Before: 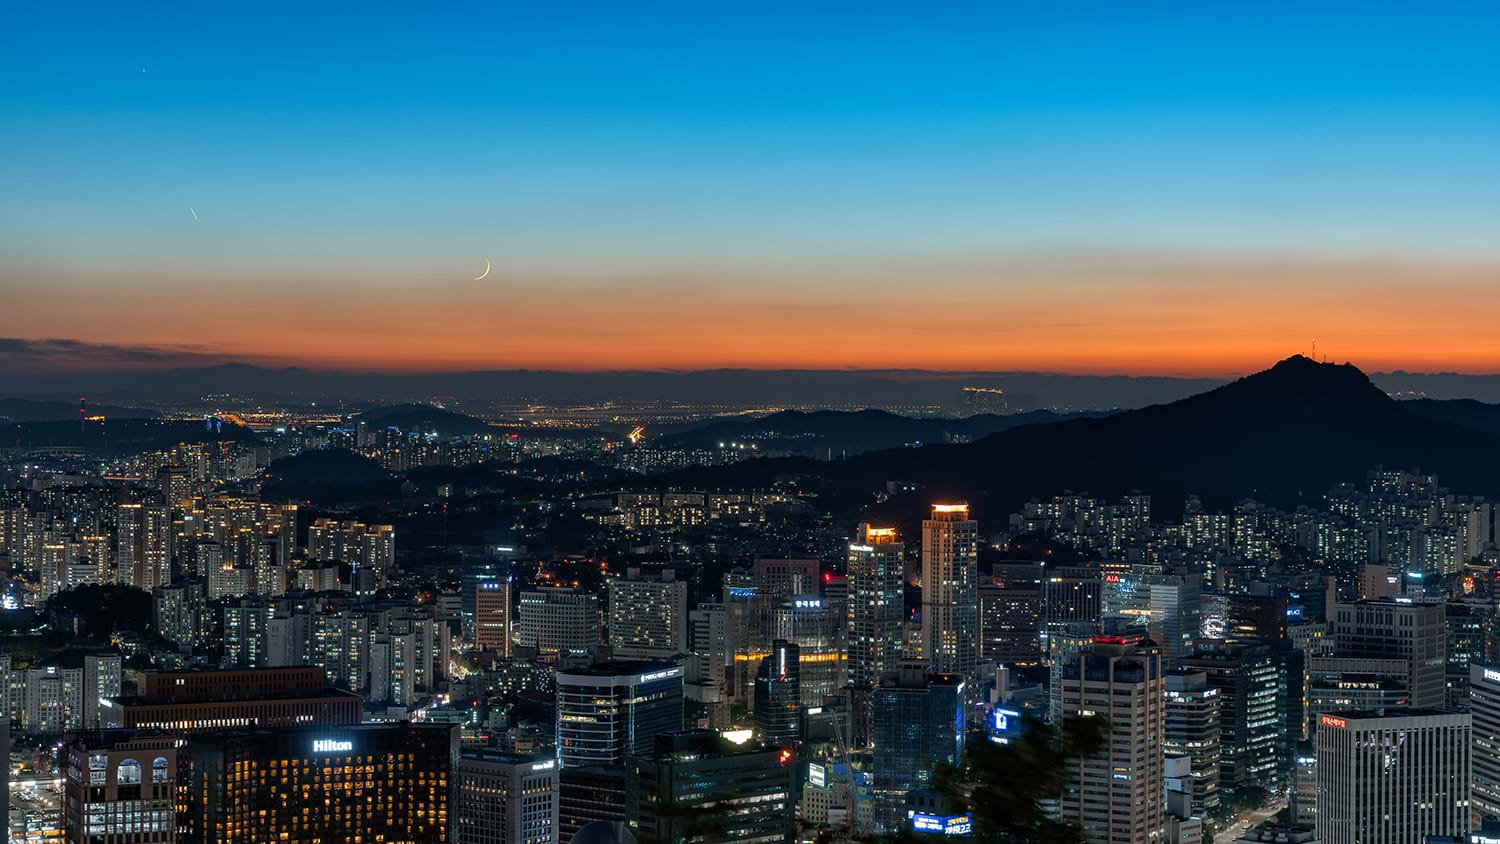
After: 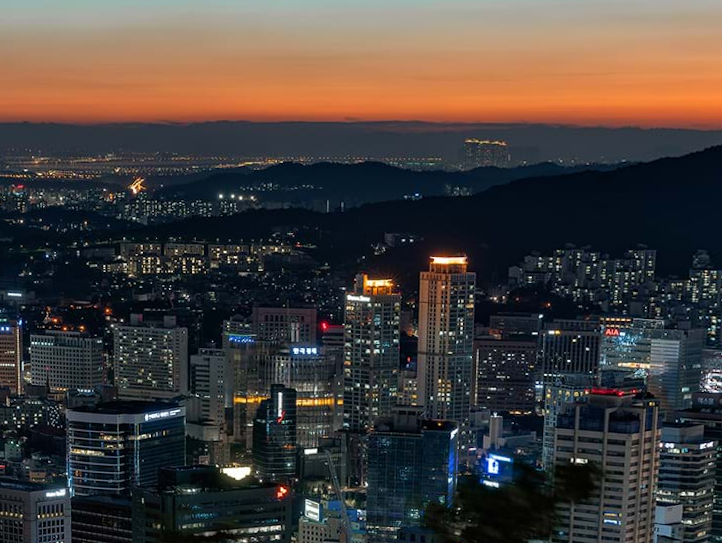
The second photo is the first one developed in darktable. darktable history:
crop and rotate: left 29.237%, top 31.152%, right 19.807%
rotate and perspective: rotation 0.062°, lens shift (vertical) 0.115, lens shift (horizontal) -0.133, crop left 0.047, crop right 0.94, crop top 0.061, crop bottom 0.94
